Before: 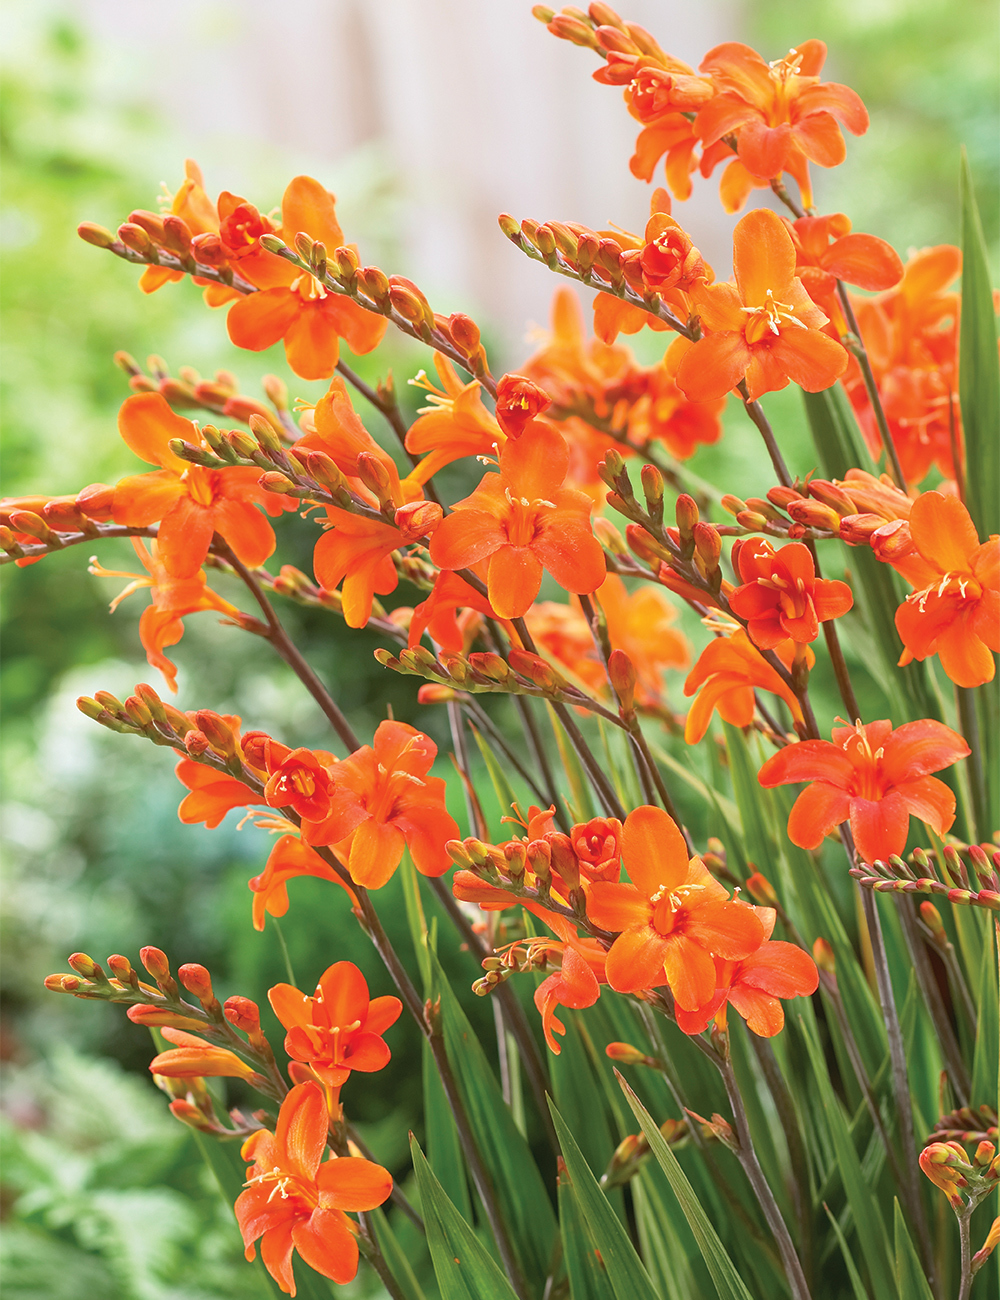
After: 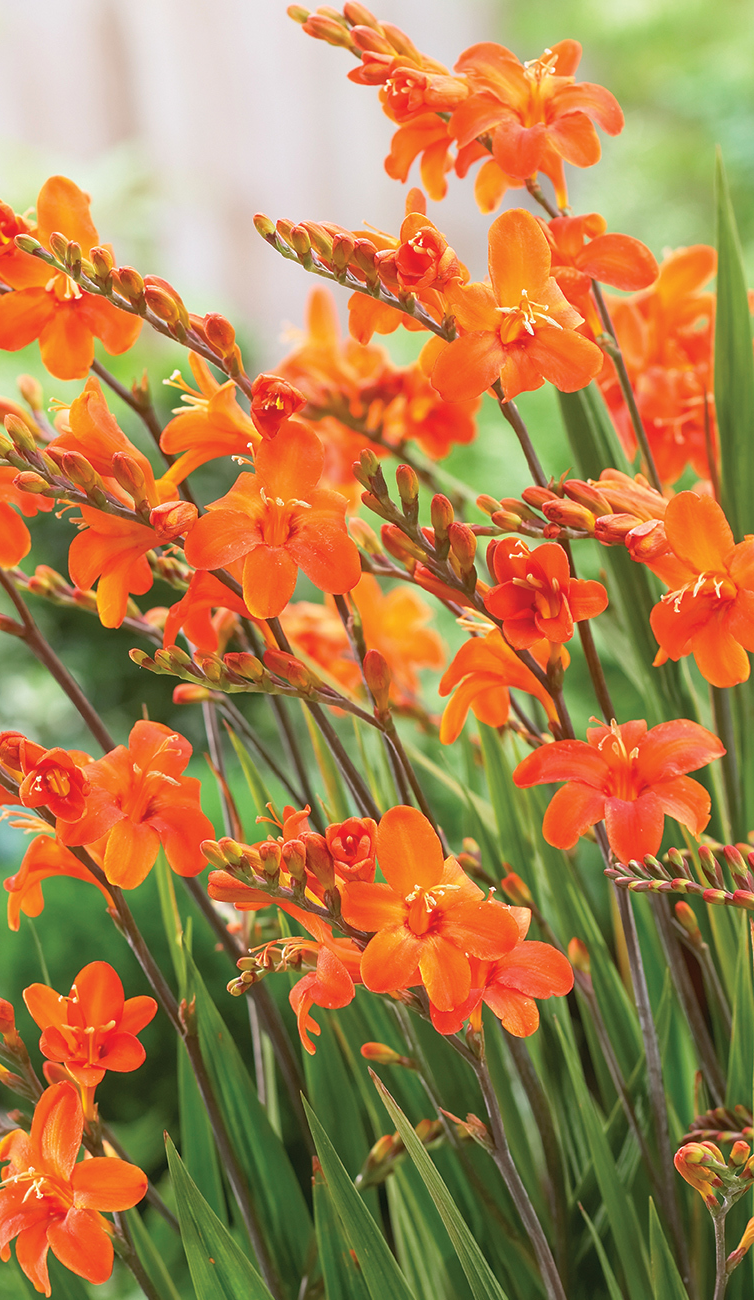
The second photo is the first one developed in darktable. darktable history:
crop and rotate: left 24.521%
